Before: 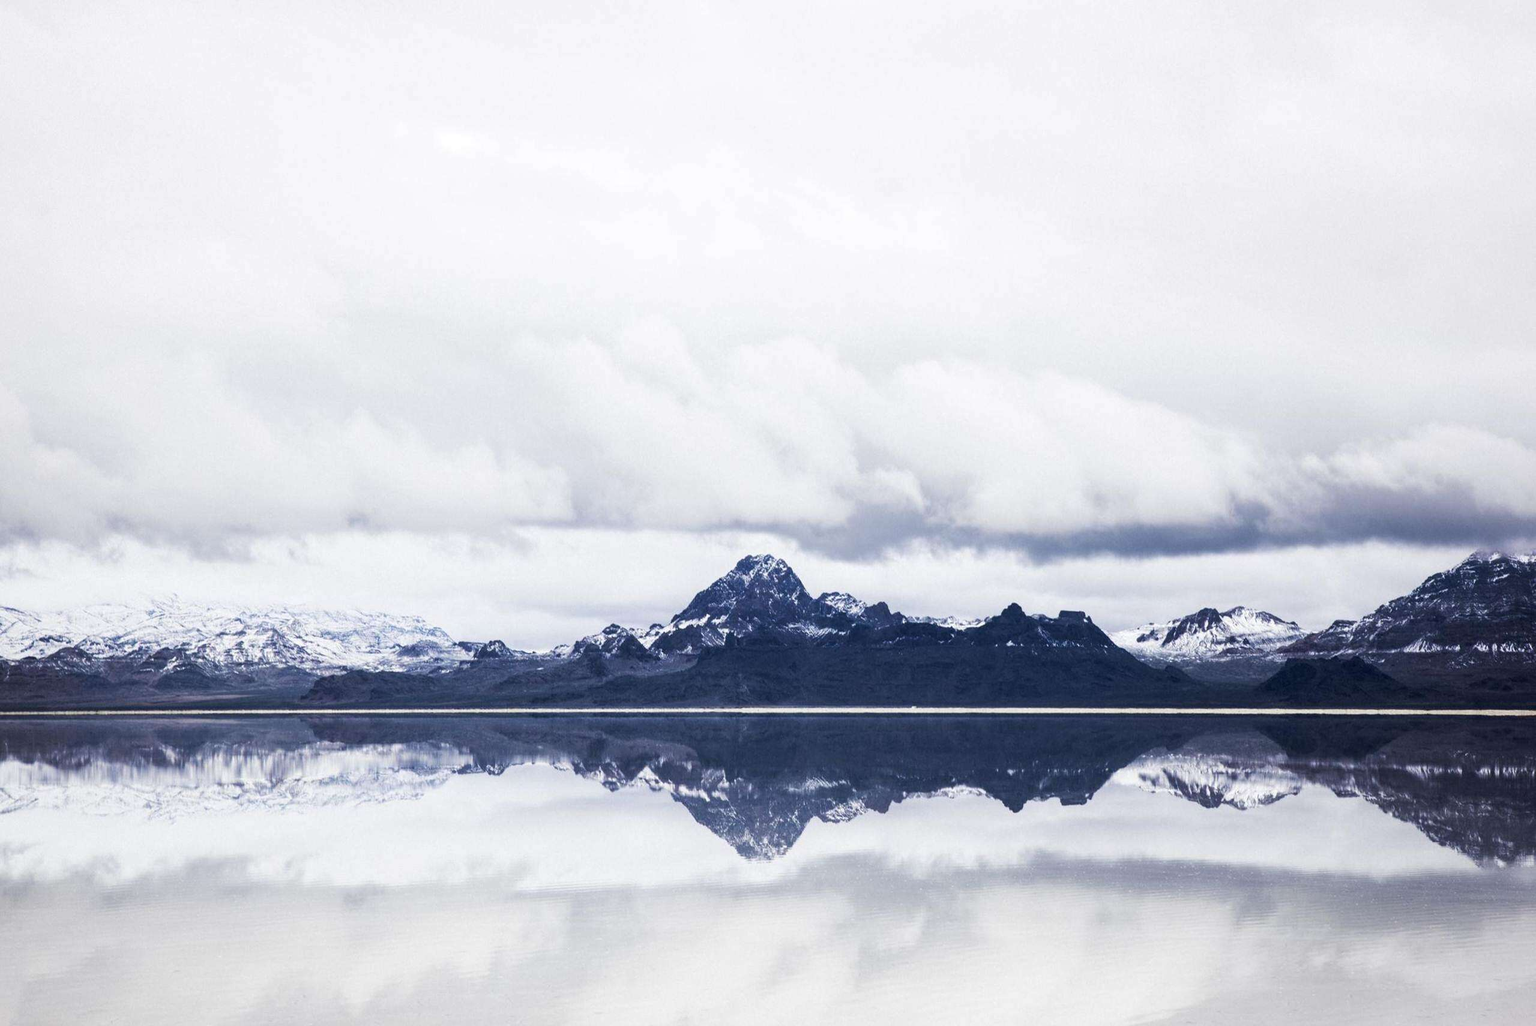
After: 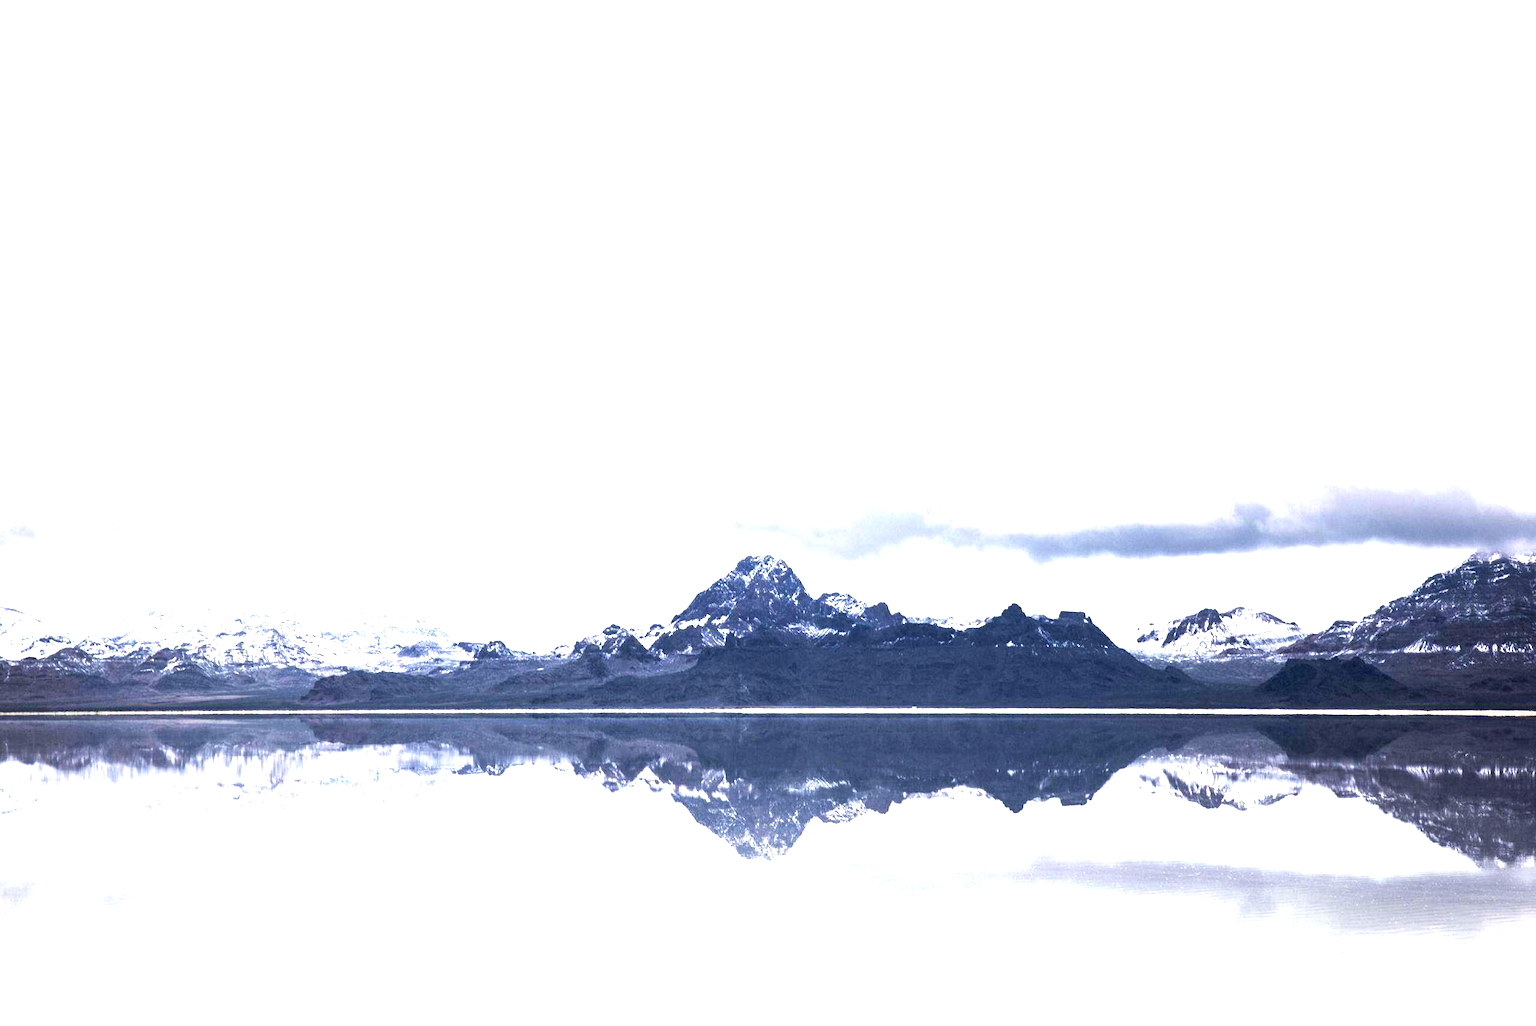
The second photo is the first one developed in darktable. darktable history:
exposure: black level correction 0, exposure 1.097 EV, compensate exposure bias true, compensate highlight preservation false
